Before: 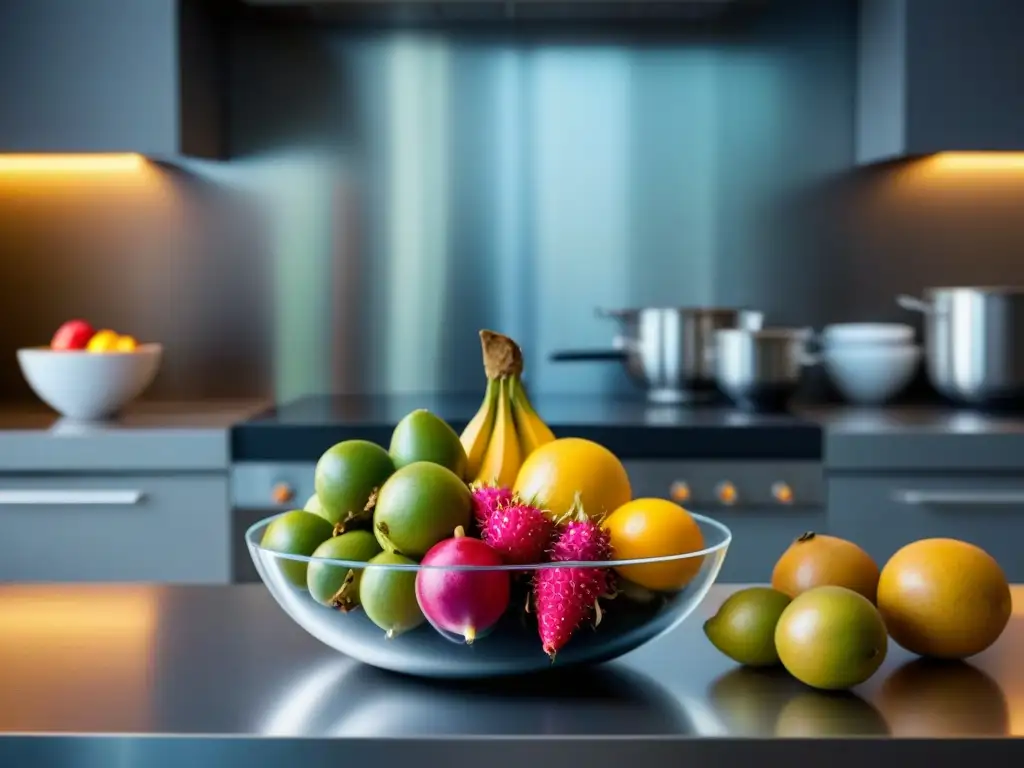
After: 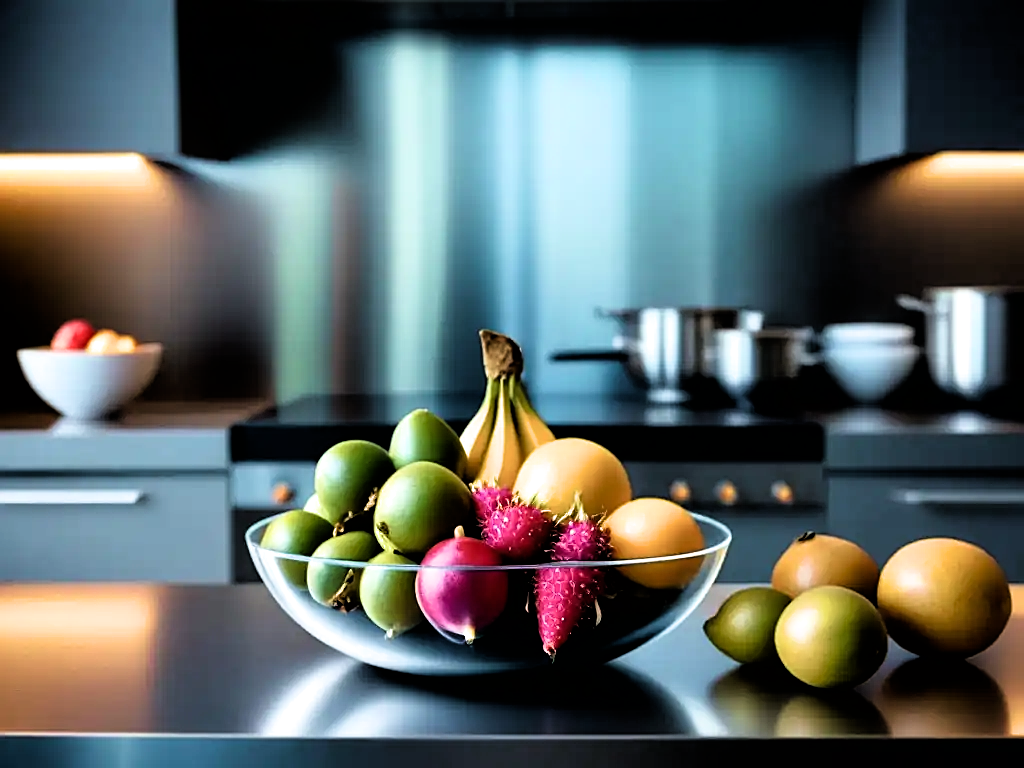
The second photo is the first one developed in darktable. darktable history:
velvia: on, module defaults
filmic rgb: black relative exposure -3.61 EV, white relative exposure 2.17 EV, hardness 3.64
sharpen: on, module defaults
